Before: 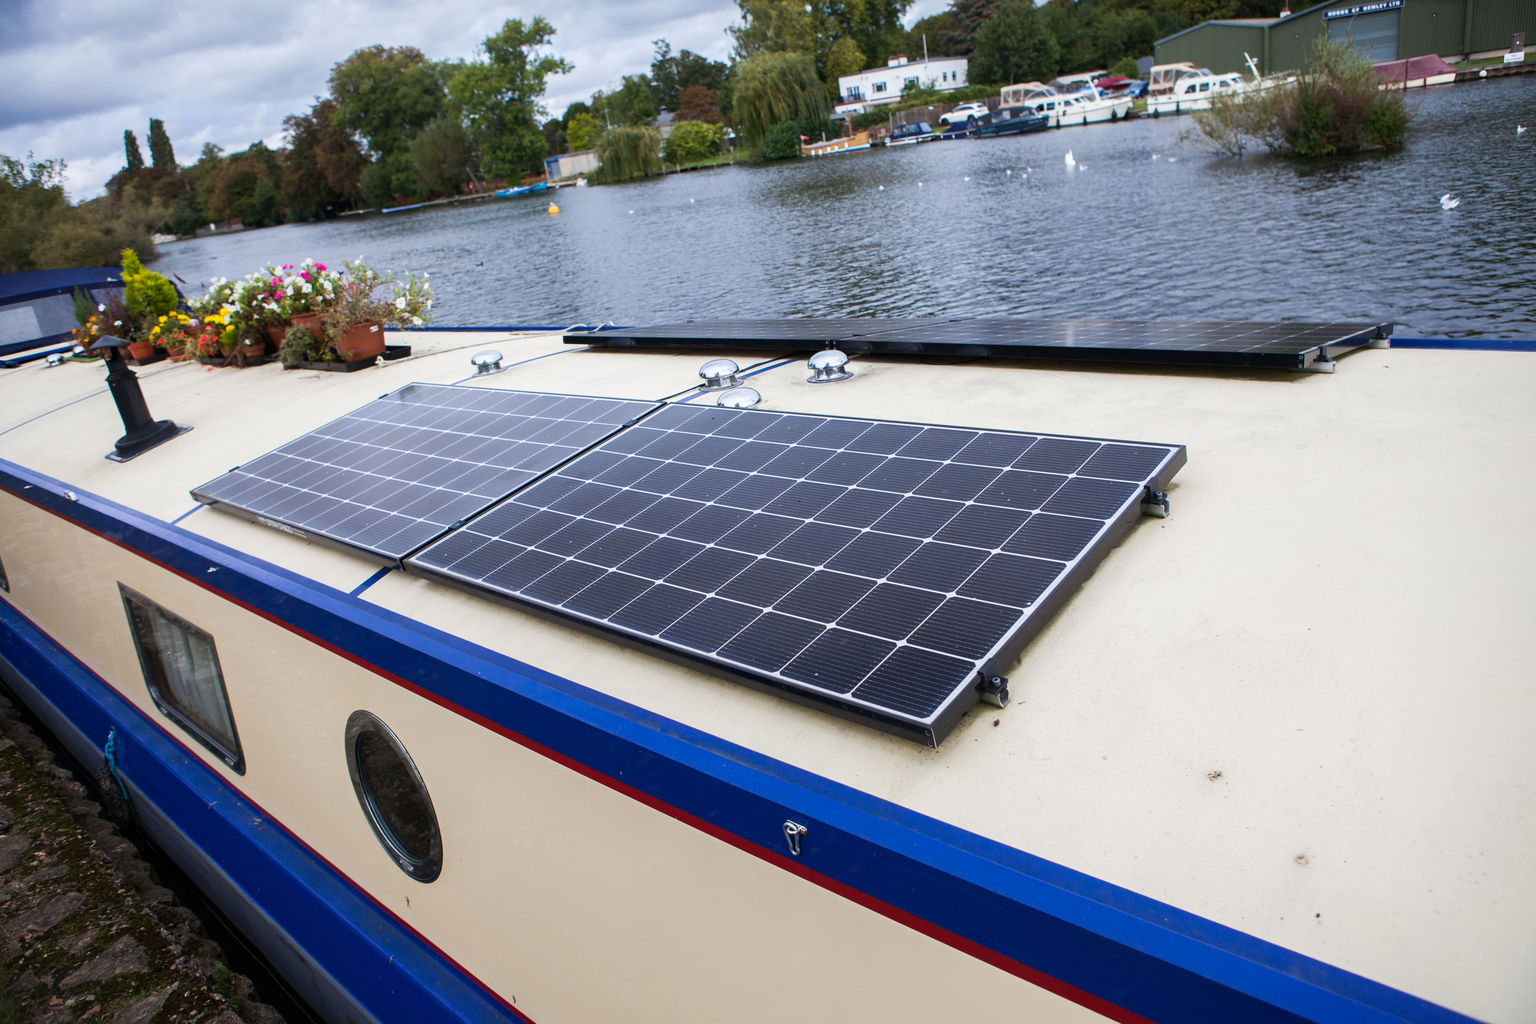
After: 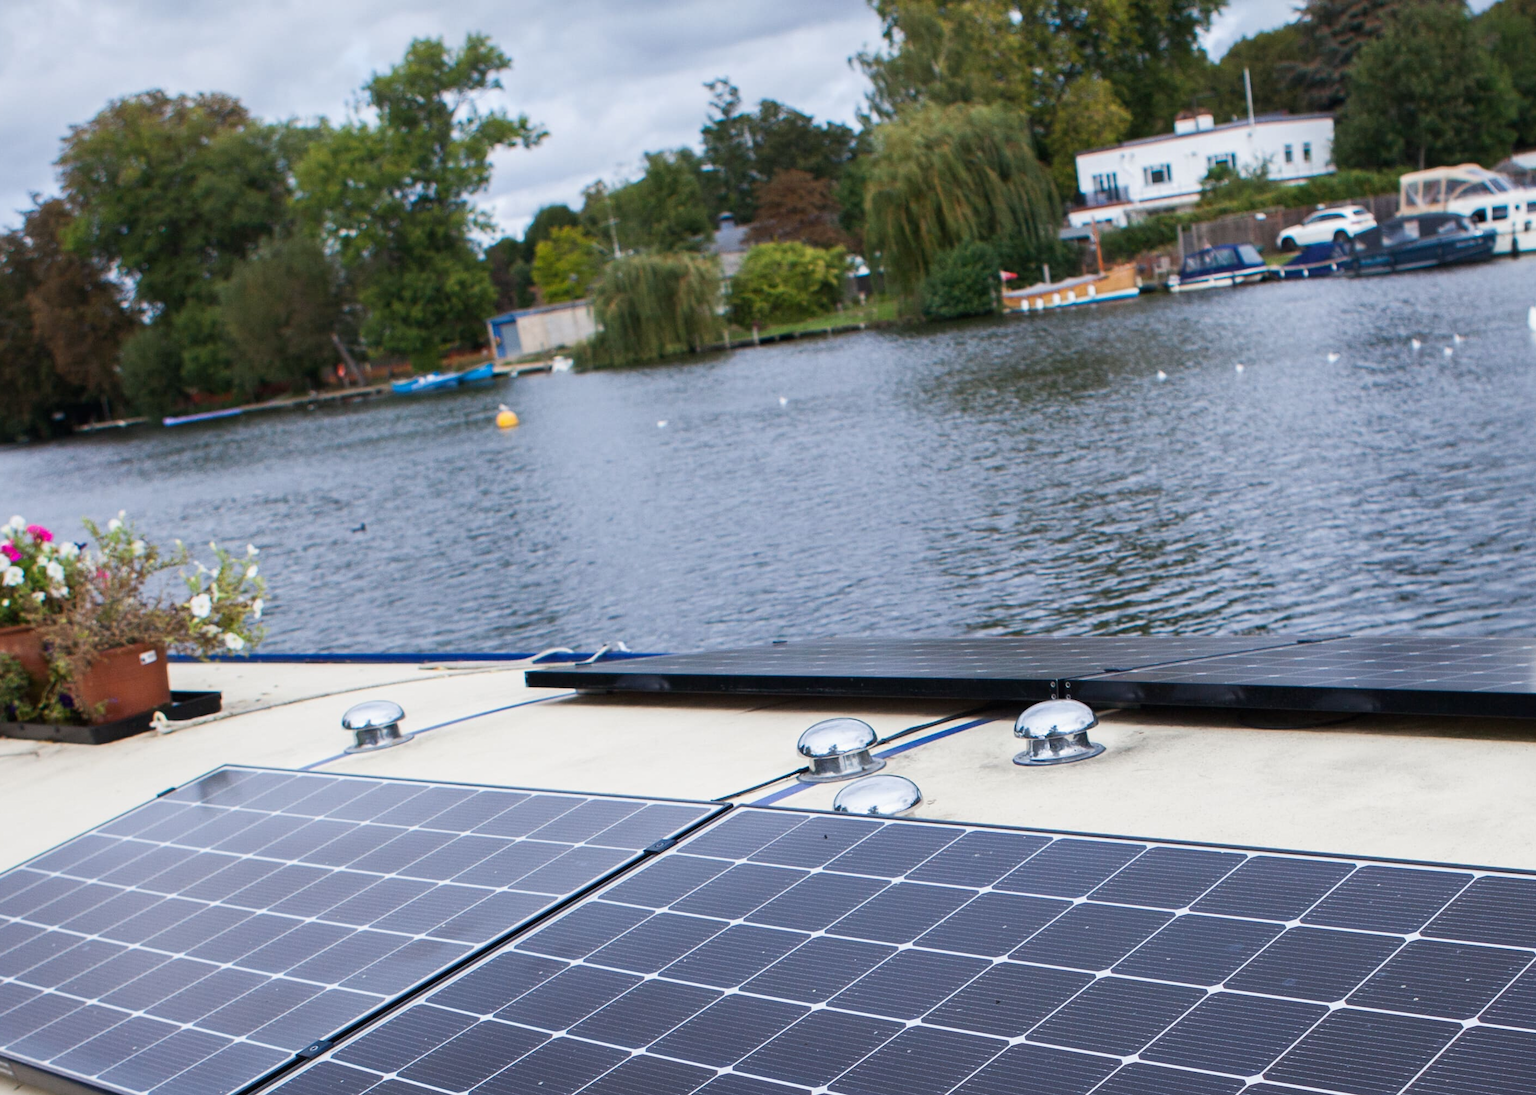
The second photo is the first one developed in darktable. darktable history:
crop: left 19.556%, right 30.401%, bottom 46.458%
exposure: exposure -0.05 EV
